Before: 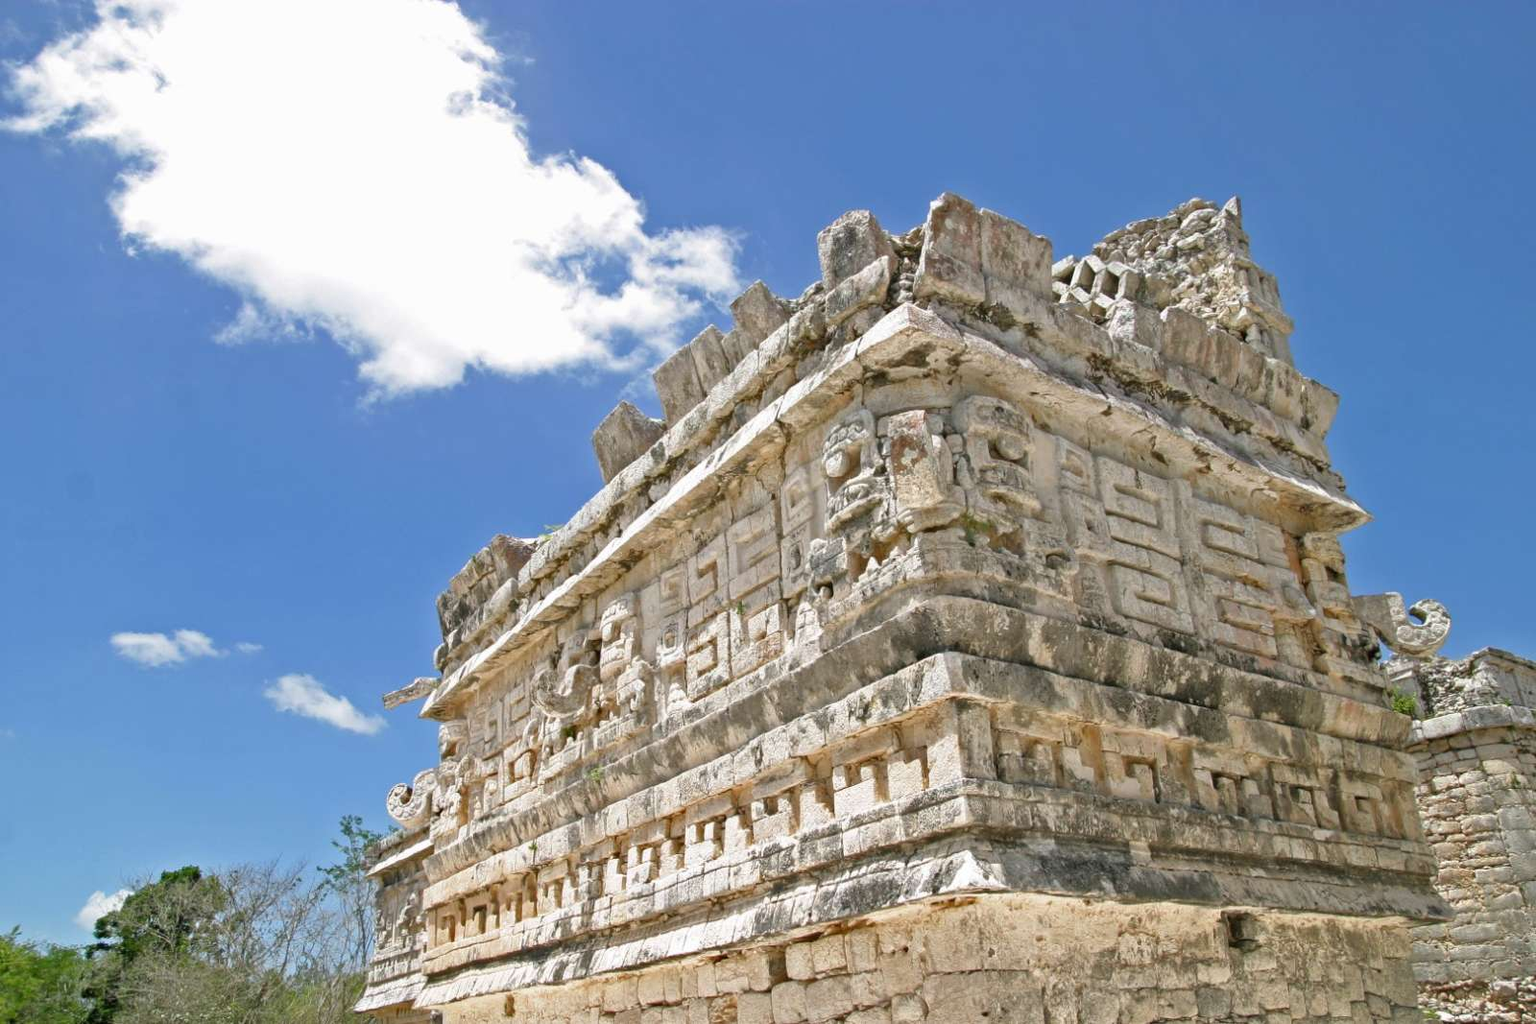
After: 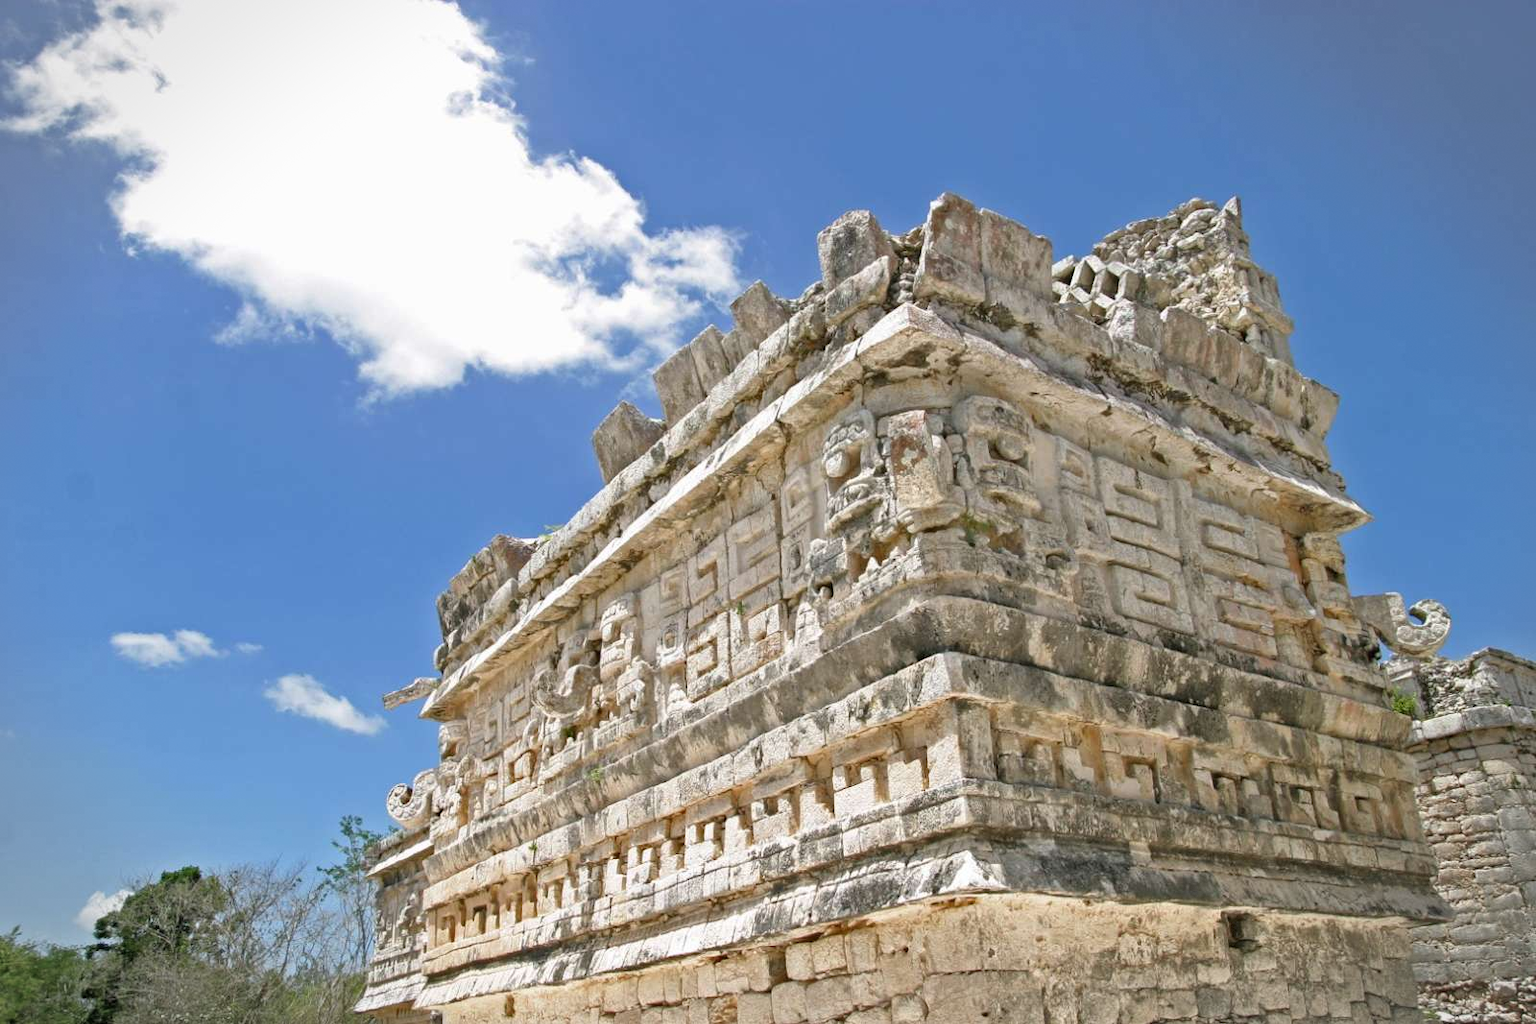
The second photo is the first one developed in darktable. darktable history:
base curve: curves: ch0 [(0, 0) (0.297, 0.298) (1, 1)], preserve colors none
vignetting: fall-off start 91%, fall-off radius 39.39%, brightness -0.182, saturation -0.3, width/height ratio 1.219, shape 1.3, dithering 8-bit output, unbound false
